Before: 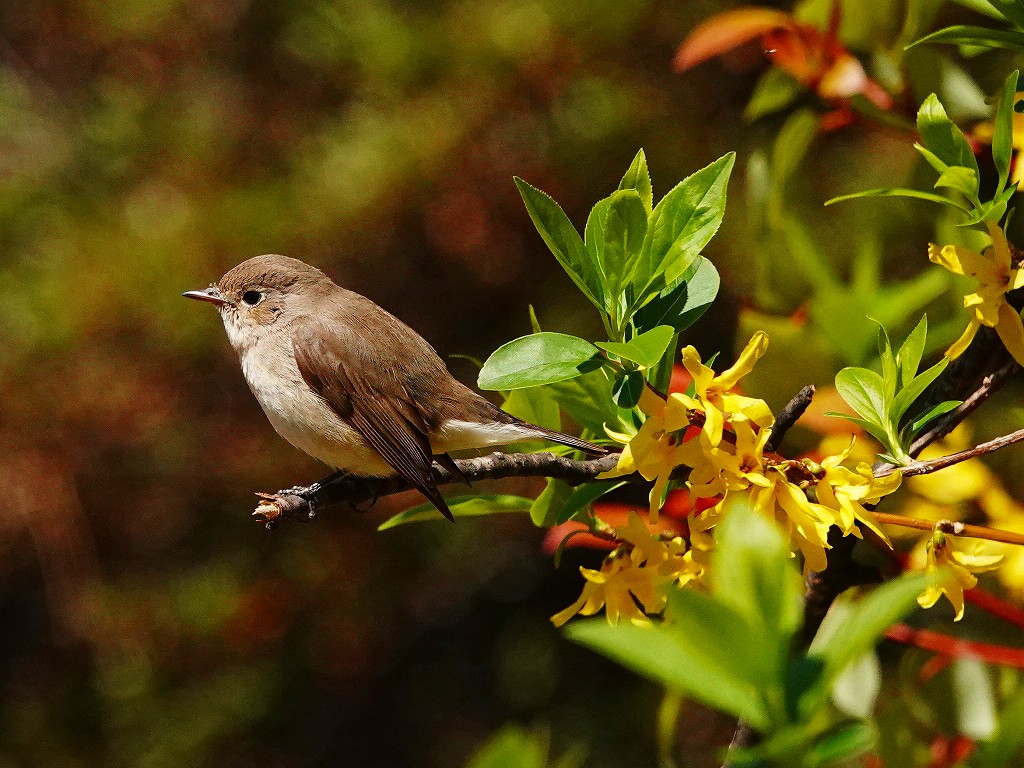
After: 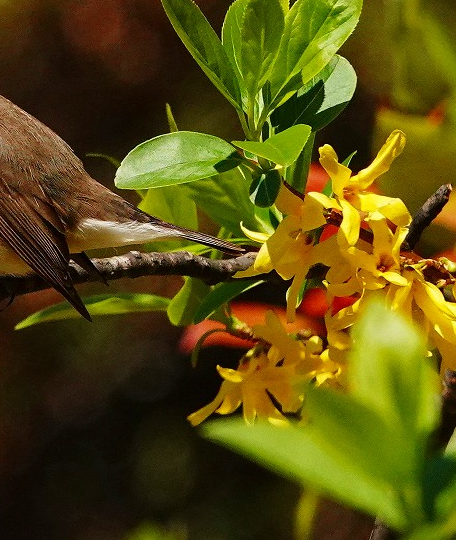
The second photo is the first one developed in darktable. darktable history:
crop: left 35.537%, top 26.183%, right 19.869%, bottom 3.44%
